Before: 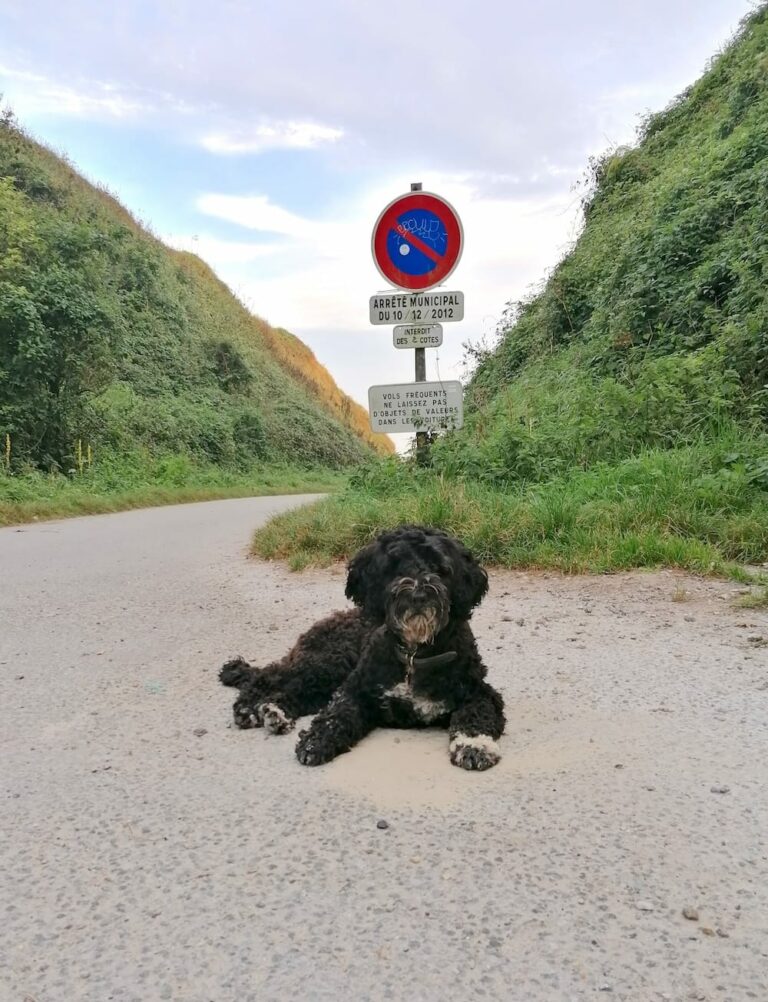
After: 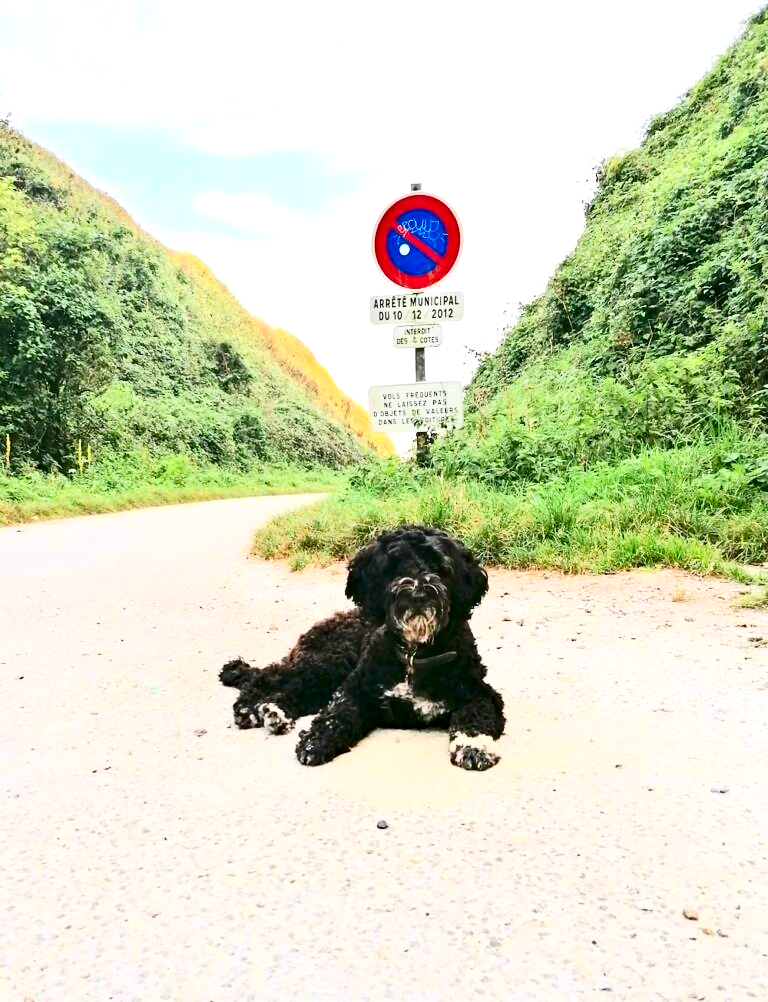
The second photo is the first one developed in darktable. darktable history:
contrast brightness saturation: contrast 0.4, brightness 0.05, saturation 0.25
exposure: black level correction 0, exposure 1 EV, compensate exposure bias true, compensate highlight preservation false
haze removal: compatibility mode true, adaptive false
